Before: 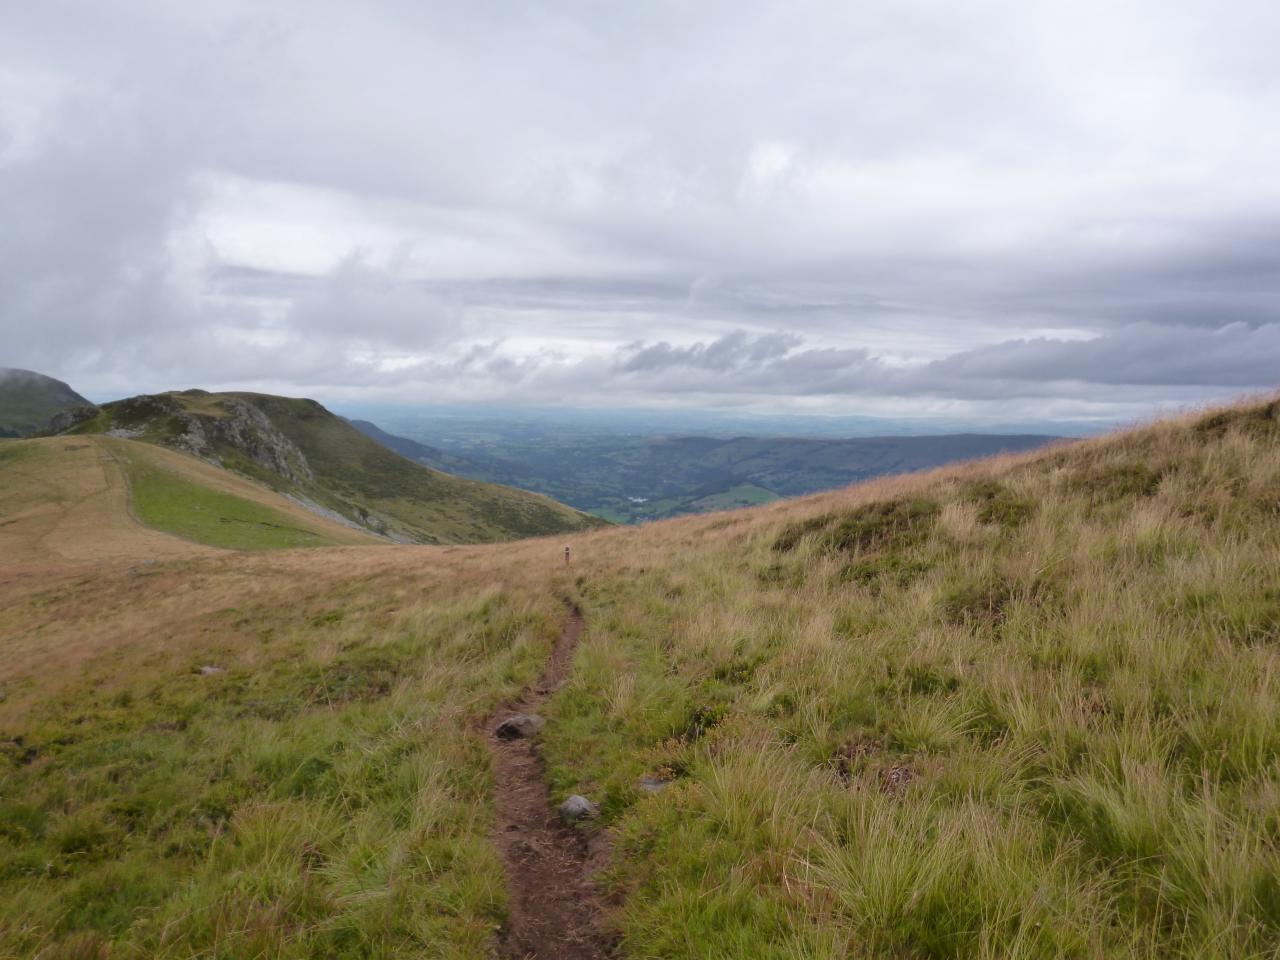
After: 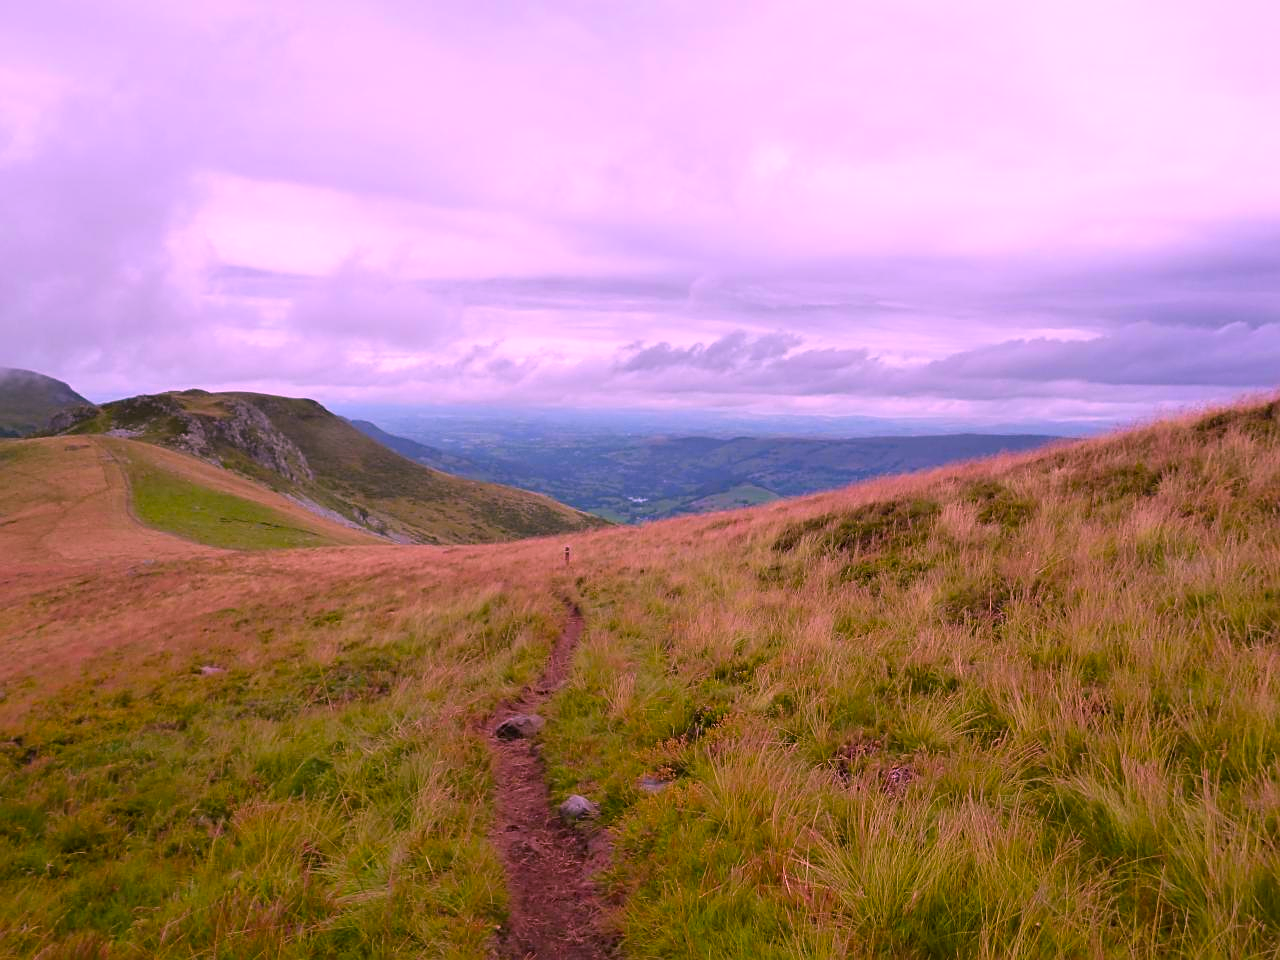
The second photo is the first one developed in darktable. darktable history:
color correction: highlights a* 19.5, highlights b* -11.53, saturation 1.69
sharpen: on, module defaults
